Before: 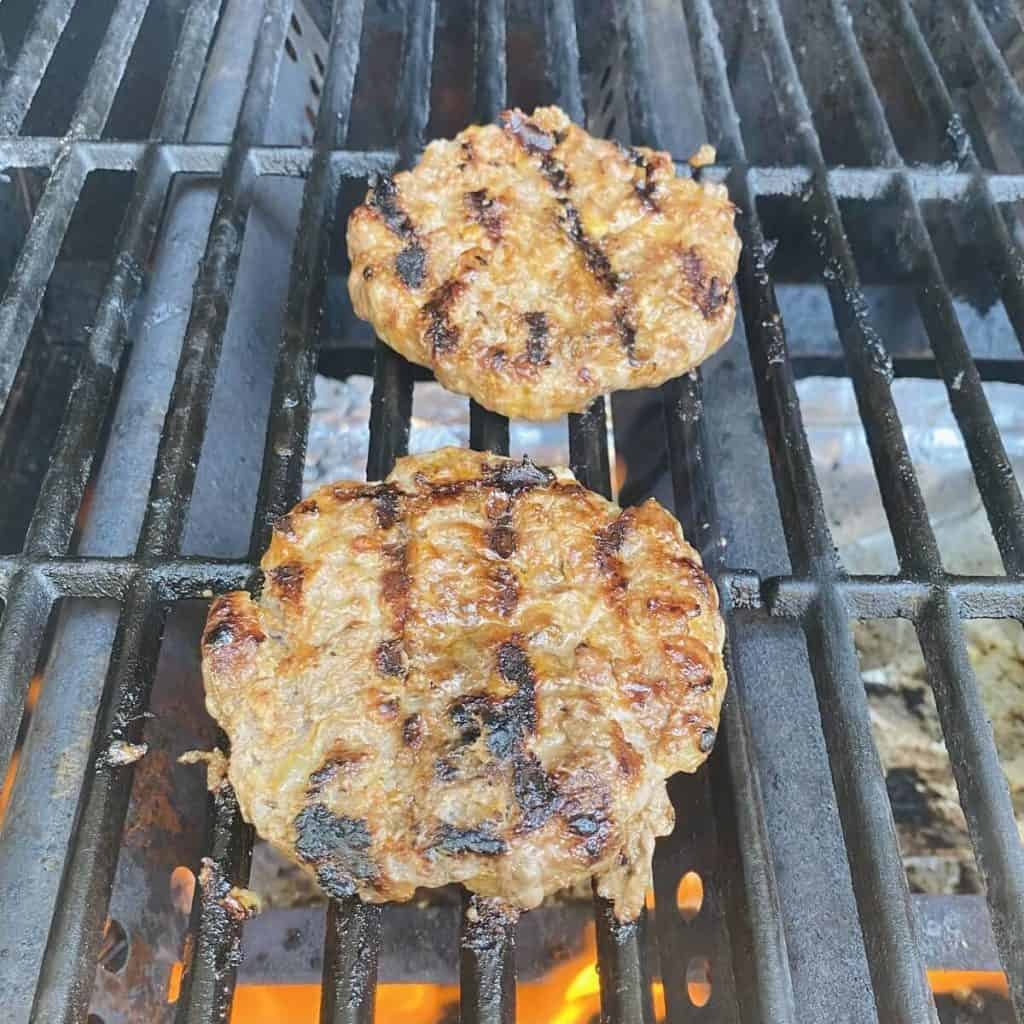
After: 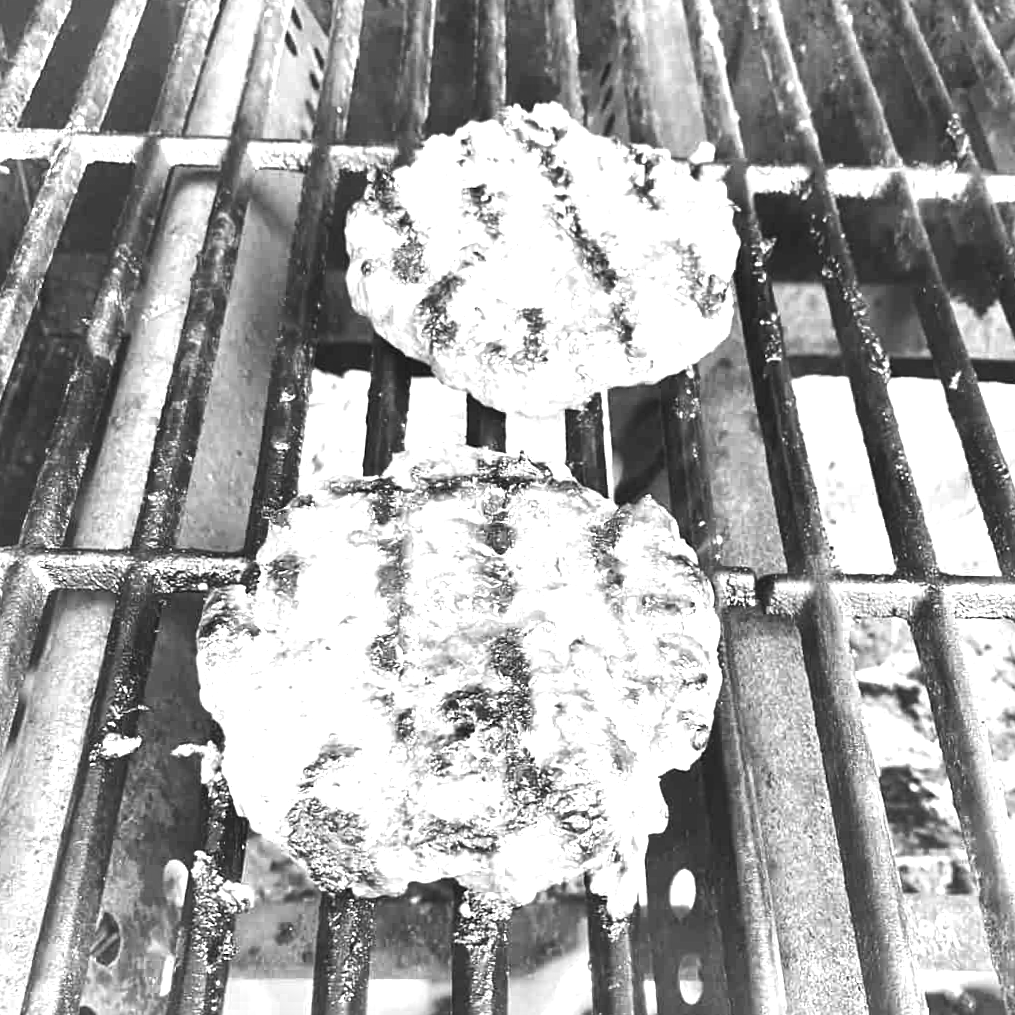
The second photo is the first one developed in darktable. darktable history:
crop and rotate: angle -0.5°
monochrome: a -3.63, b -0.465
color balance rgb: linear chroma grading › global chroma 10%, perceptual saturation grading › global saturation 40%, perceptual brilliance grading › global brilliance 30%, global vibrance 20%
tone equalizer: -8 EV -0.75 EV, -7 EV -0.7 EV, -6 EV -0.6 EV, -5 EV -0.4 EV, -3 EV 0.4 EV, -2 EV 0.6 EV, -1 EV 0.7 EV, +0 EV 0.75 EV, edges refinement/feathering 500, mask exposure compensation -1.57 EV, preserve details no
